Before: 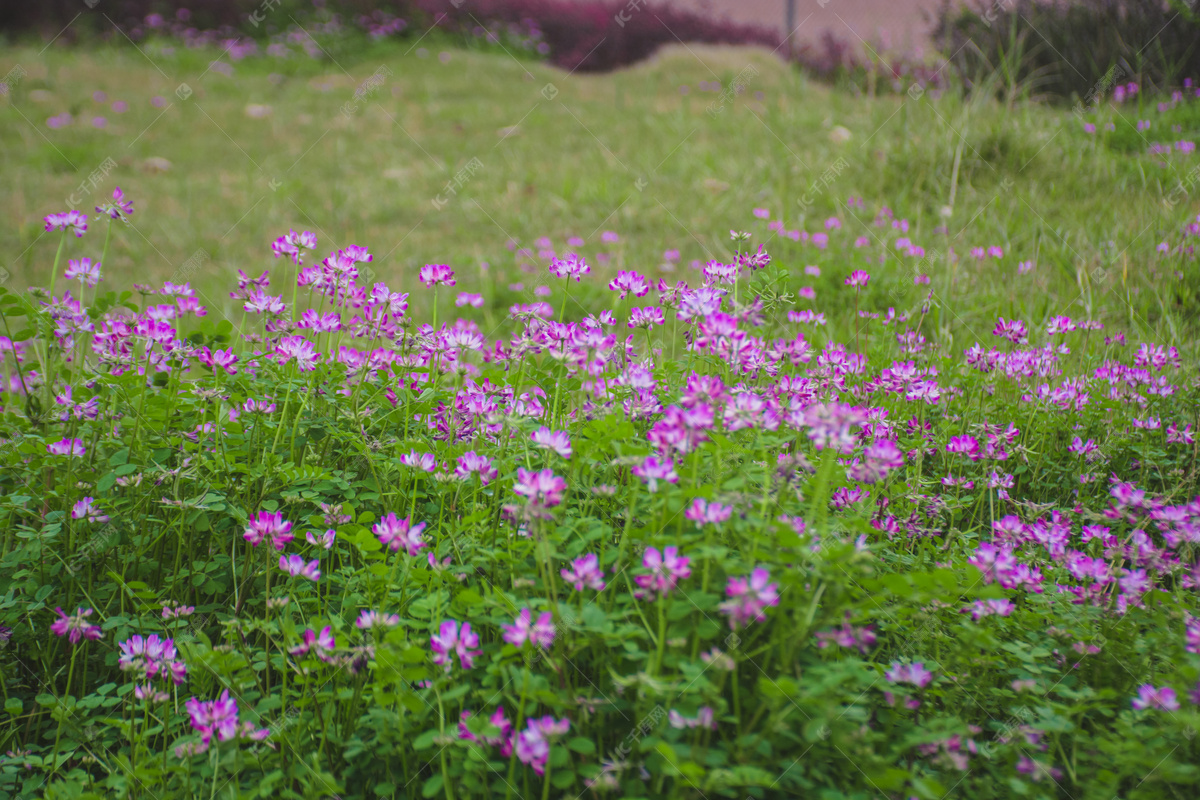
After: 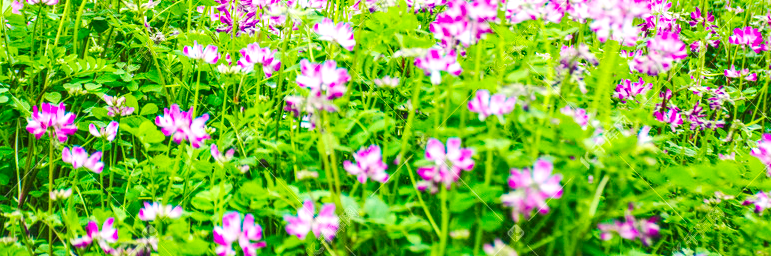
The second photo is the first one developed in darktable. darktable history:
exposure: exposure 0.379 EV, compensate exposure bias true, compensate highlight preservation false
base curve: curves: ch0 [(0, 0) (0.007, 0.004) (0.027, 0.03) (0.046, 0.07) (0.207, 0.54) (0.442, 0.872) (0.673, 0.972) (1, 1)], preserve colors none
crop: left 18.095%, top 51.041%, right 17.608%, bottom 16.89%
shadows and highlights: low approximation 0.01, soften with gaussian
local contrast: on, module defaults
